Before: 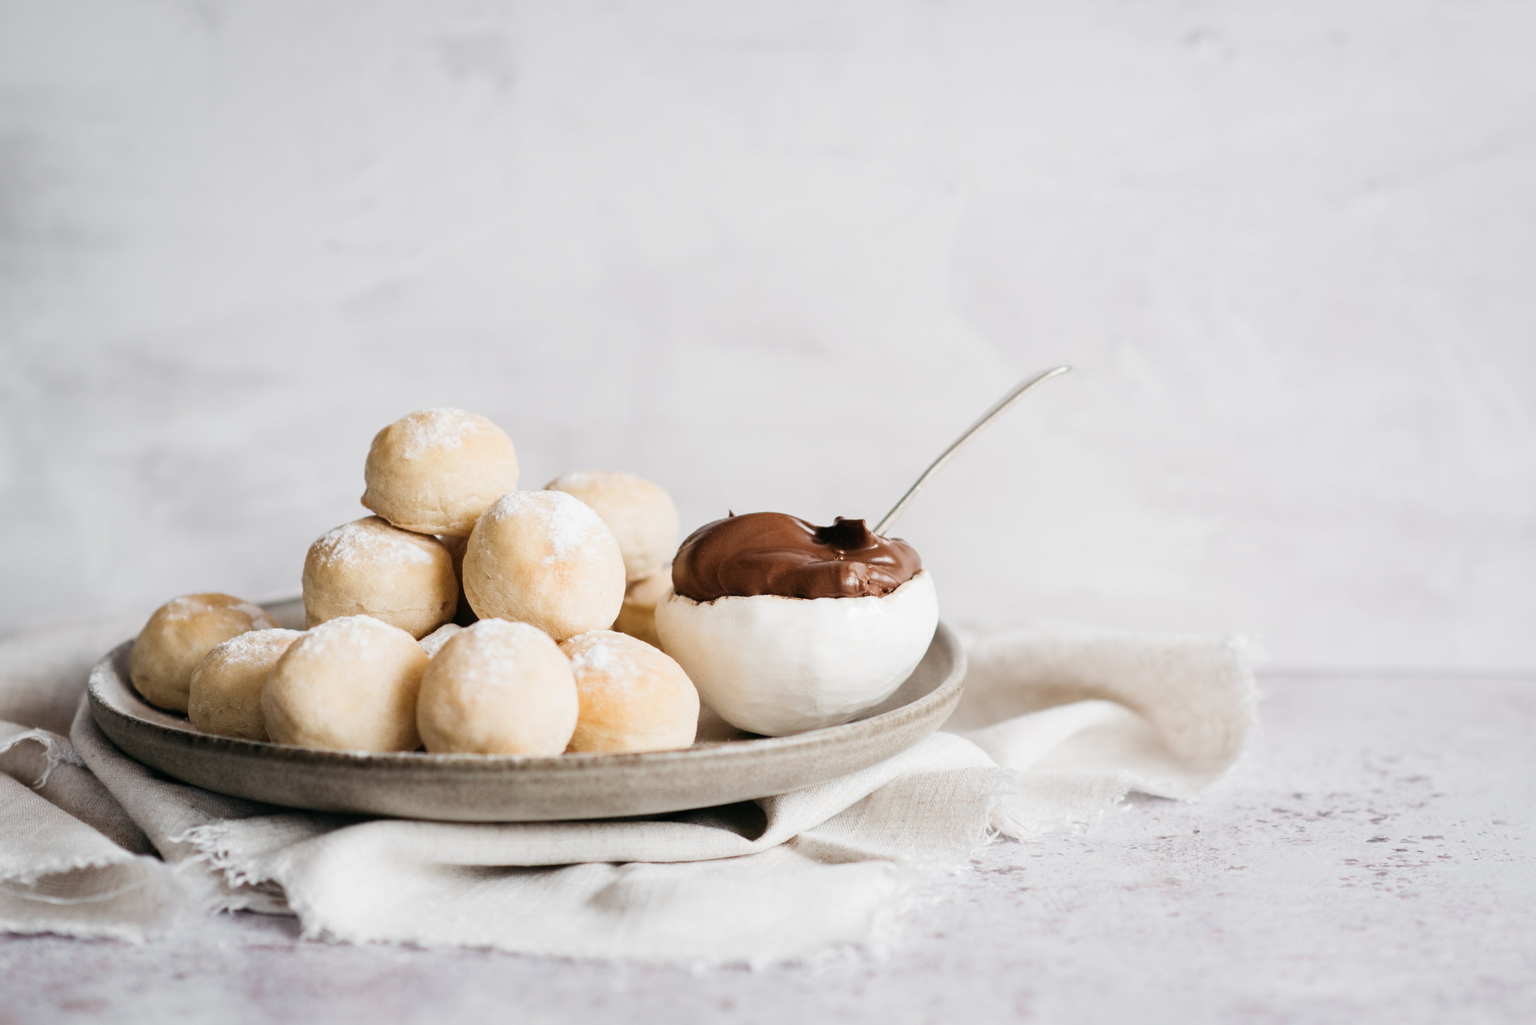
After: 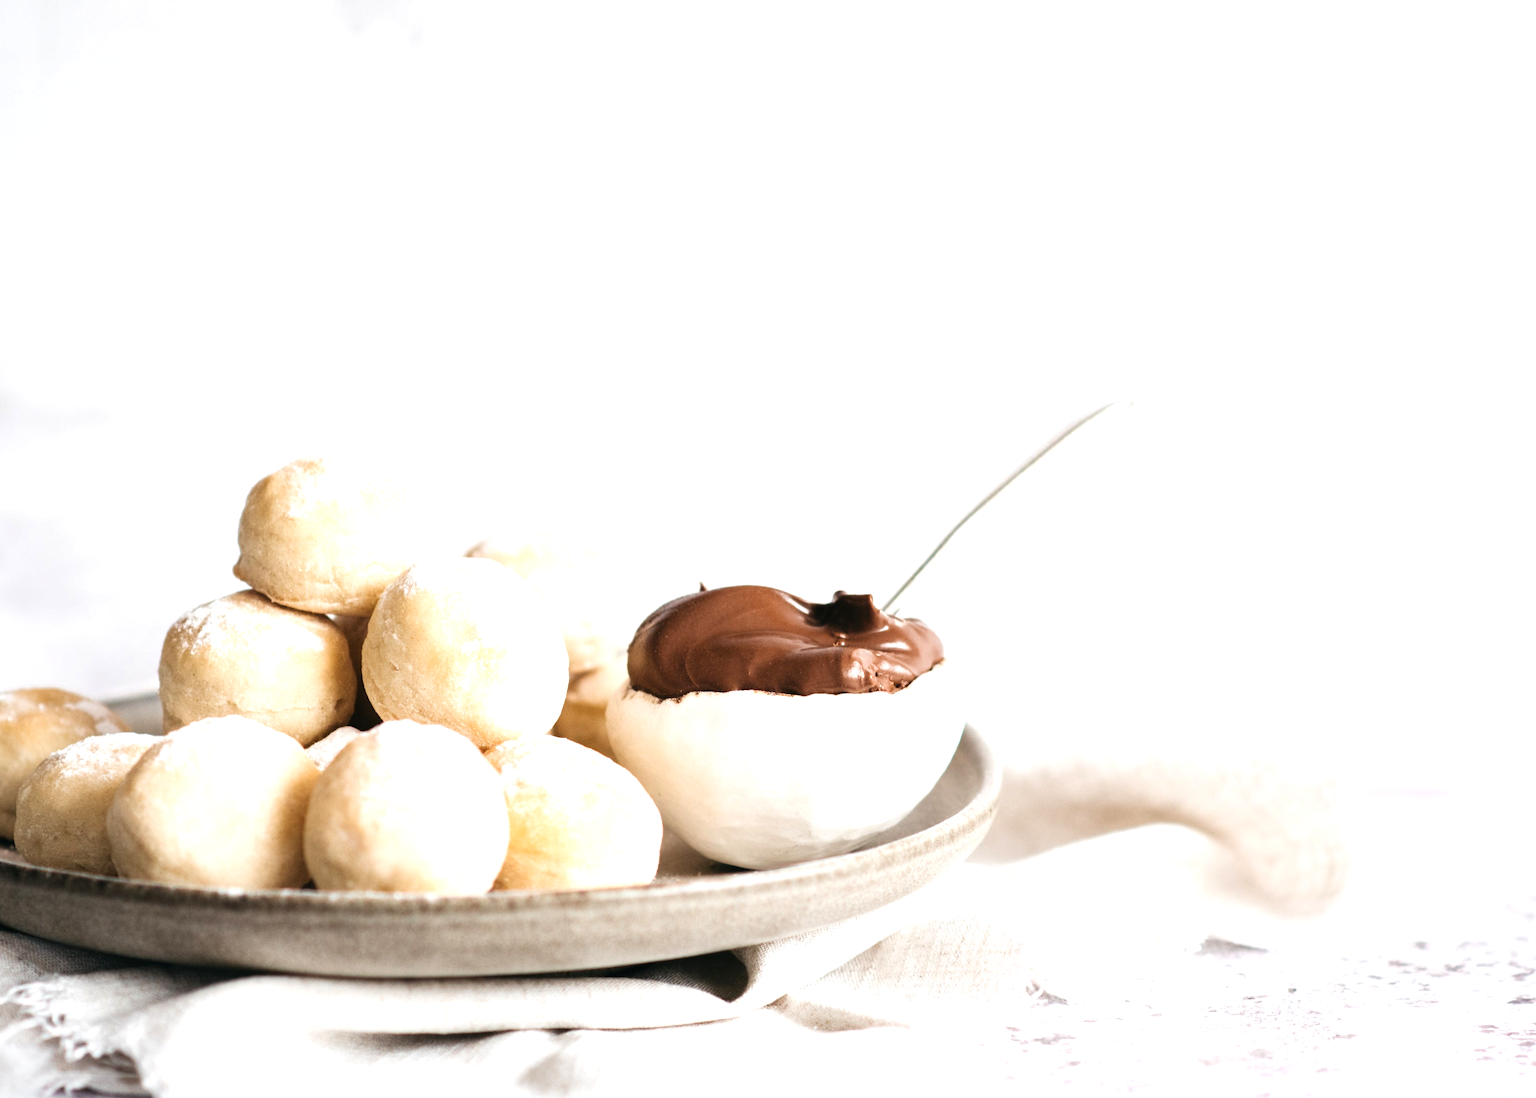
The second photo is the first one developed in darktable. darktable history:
crop: left 11.555%, top 4.963%, right 9.564%, bottom 10.463%
exposure: black level correction 0, exposure 0.696 EV, compensate highlight preservation false
